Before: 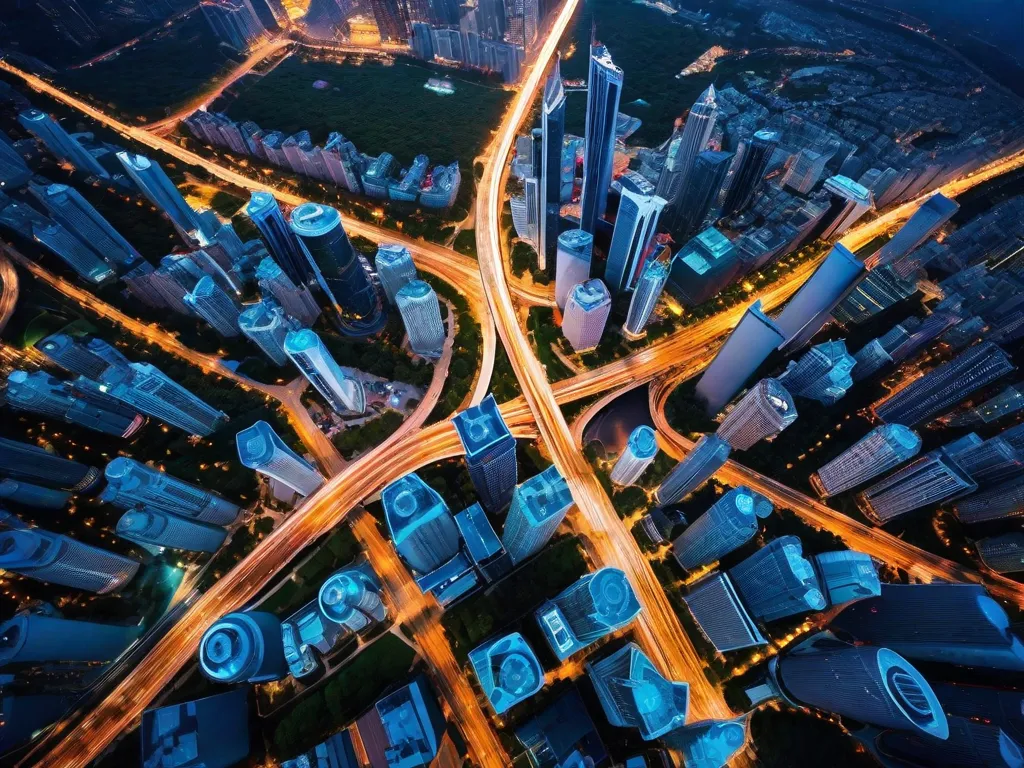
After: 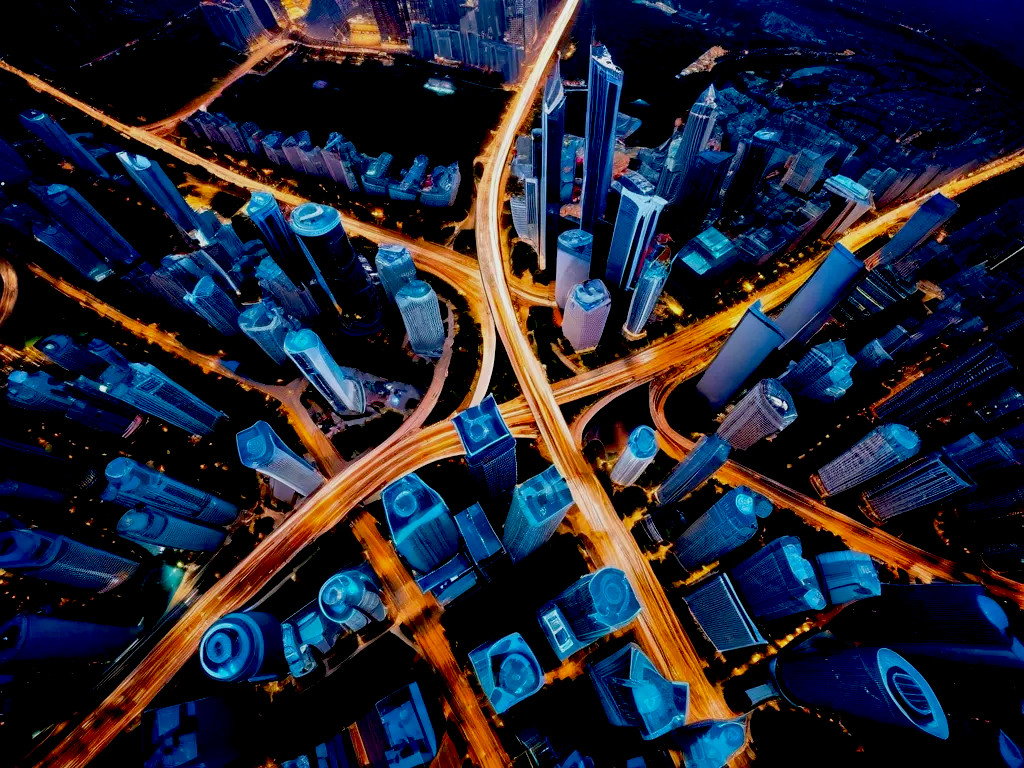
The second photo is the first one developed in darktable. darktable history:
white balance: red 0.986, blue 1.01
exposure: black level correction 0.046, exposure -0.228 EV, compensate highlight preservation false
